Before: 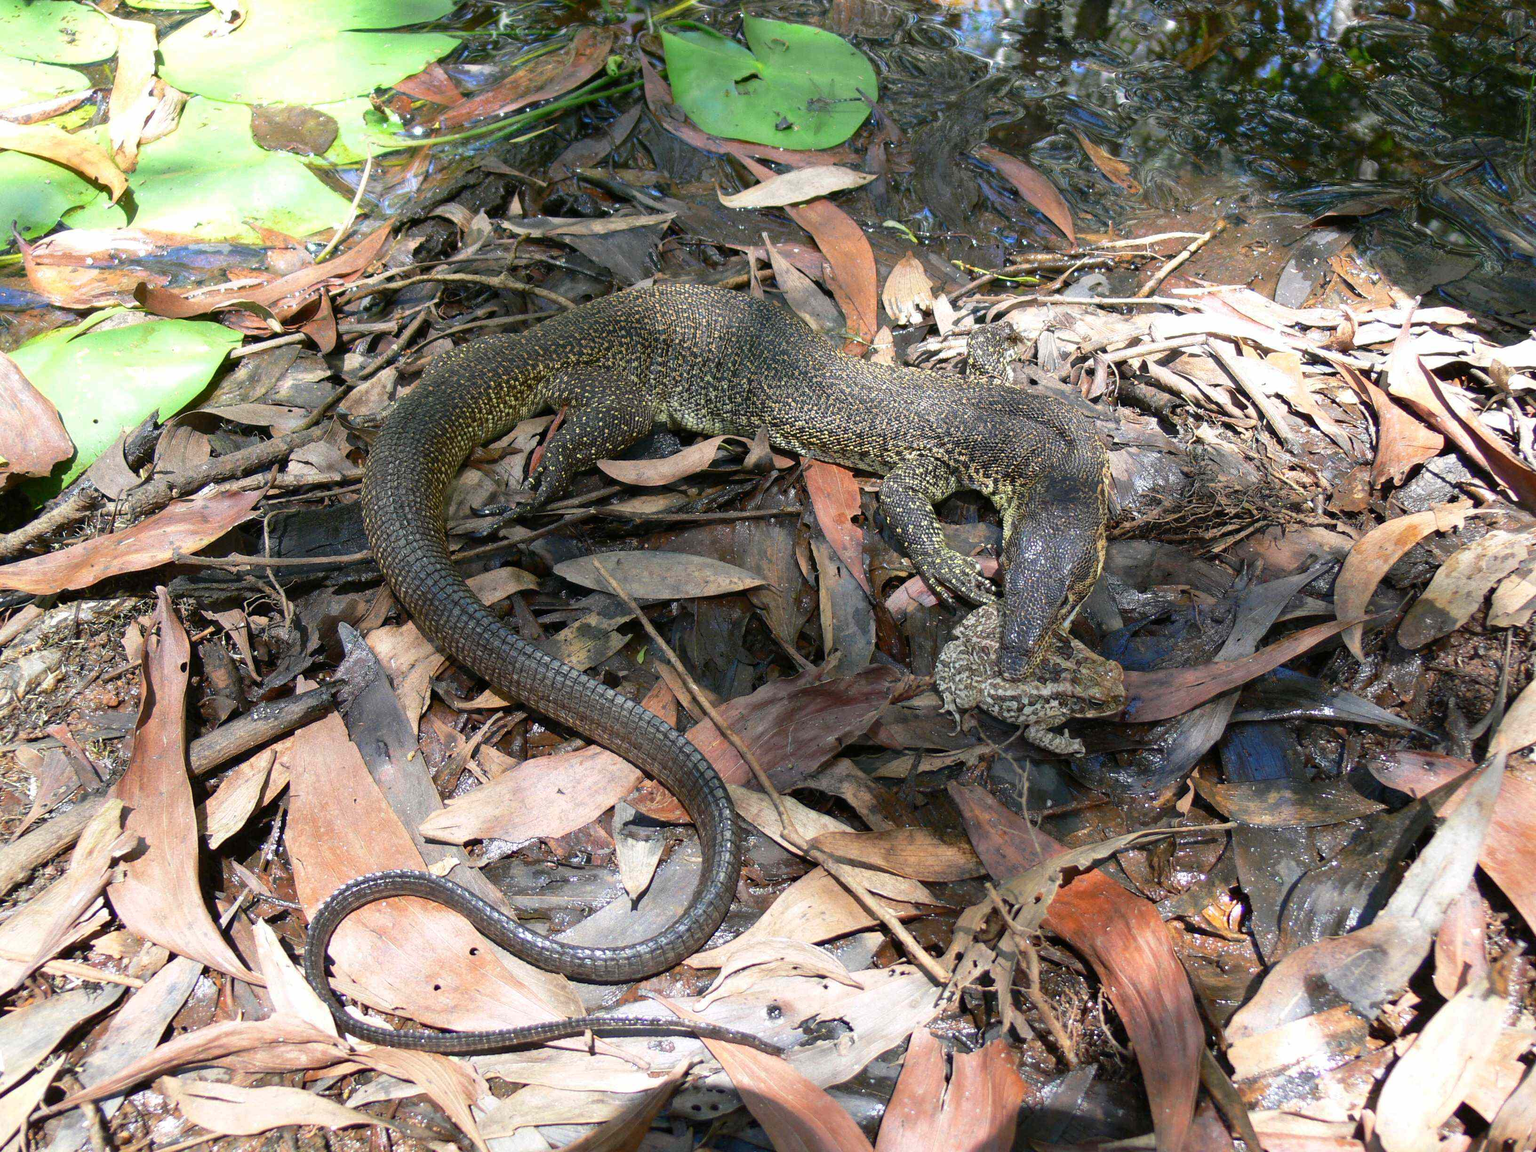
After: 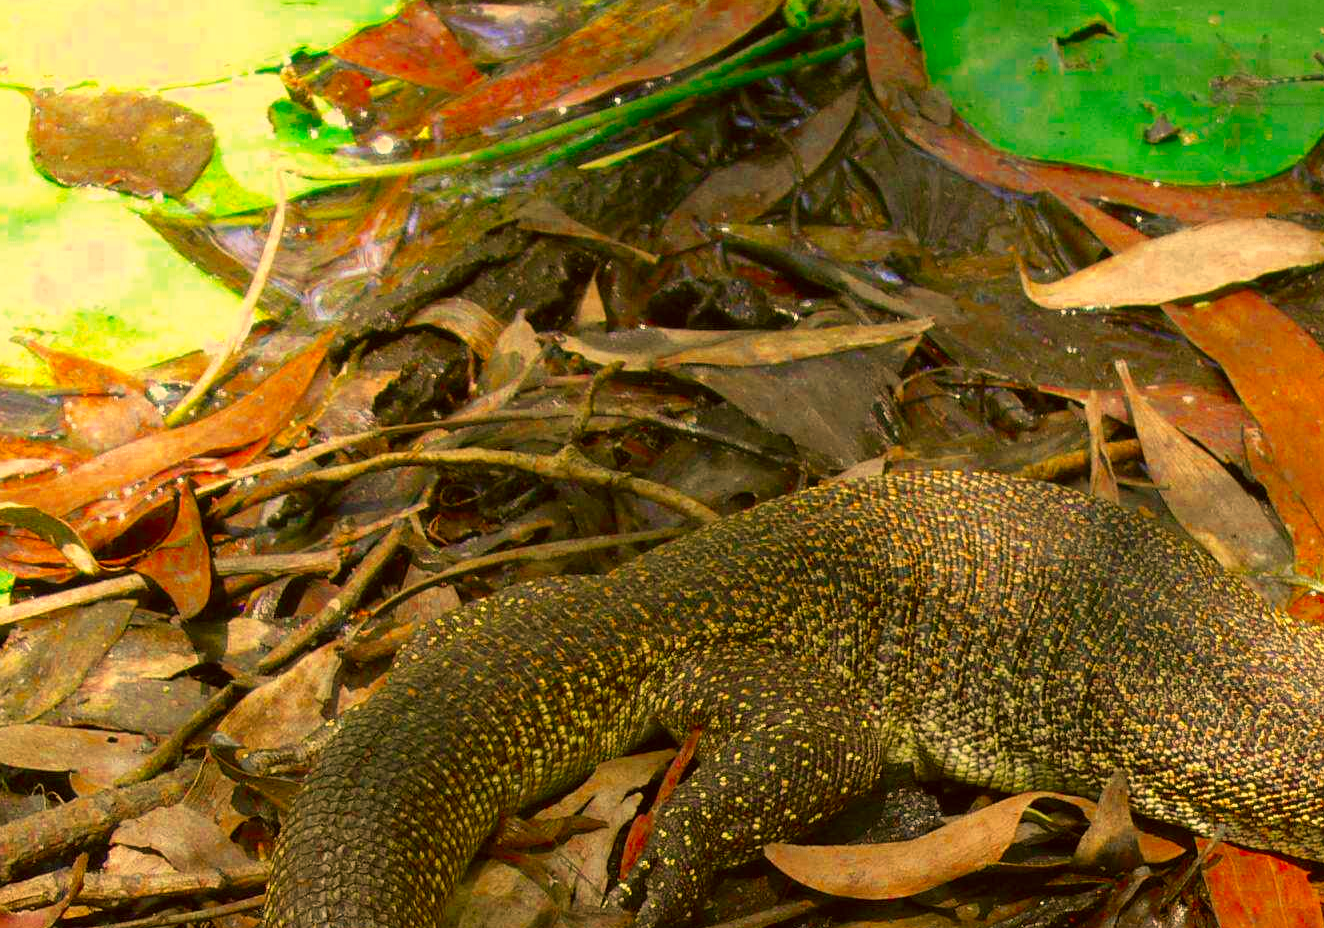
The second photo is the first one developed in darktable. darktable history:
color correction: highlights a* 10.44, highlights b* 30.04, shadows a* 2.73, shadows b* 17.51, saturation 1.72
color zones: curves: ch0 [(0, 0.5) (0.125, 0.4) (0.25, 0.5) (0.375, 0.4) (0.5, 0.4) (0.625, 0.35) (0.75, 0.35) (0.875, 0.5)]; ch1 [(0, 0.35) (0.125, 0.45) (0.25, 0.35) (0.375, 0.35) (0.5, 0.35) (0.625, 0.35) (0.75, 0.45) (0.875, 0.35)]; ch2 [(0, 0.6) (0.125, 0.5) (0.25, 0.5) (0.375, 0.6) (0.5, 0.6) (0.625, 0.5) (0.75, 0.5) (0.875, 0.5)]
crop: left 15.452%, top 5.459%, right 43.956%, bottom 56.62%
